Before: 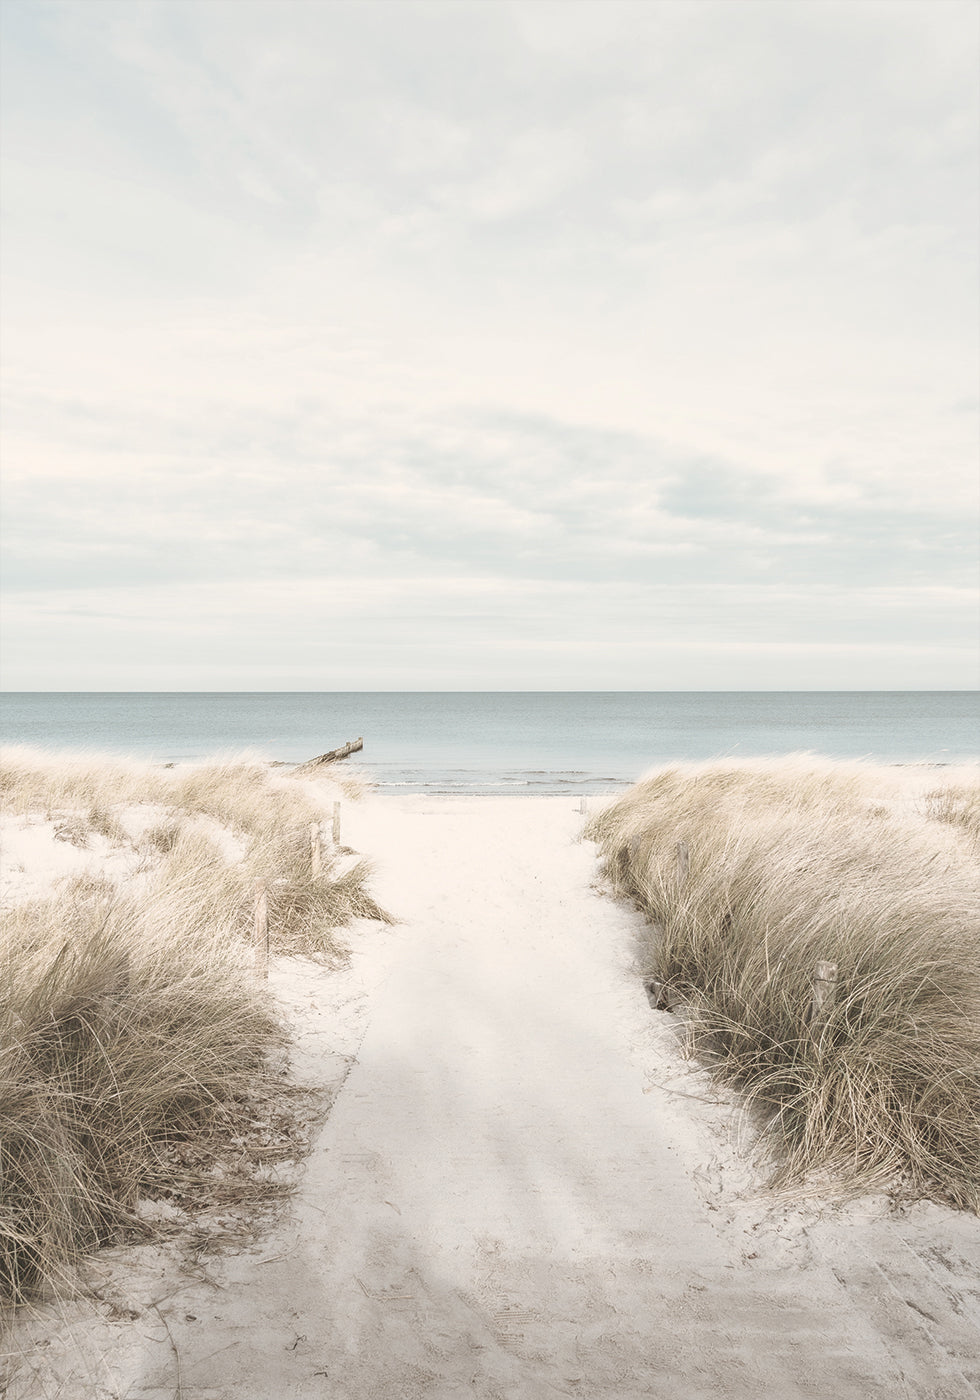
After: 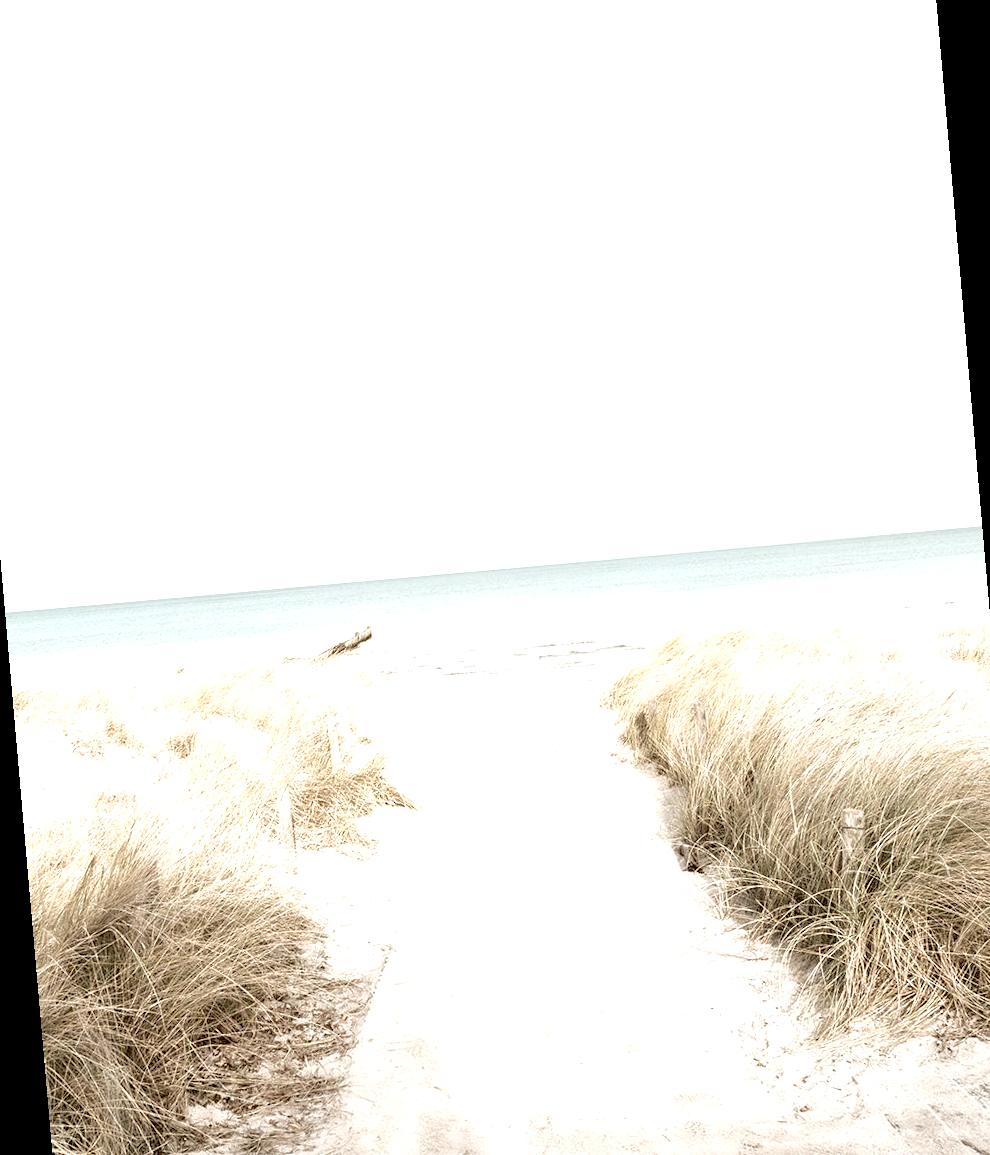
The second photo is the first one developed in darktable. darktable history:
exposure: black level correction 0.035, exposure 0.9 EV, compensate highlight preservation false
rotate and perspective: rotation -5°, crop left 0.05, crop right 0.952, crop top 0.11, crop bottom 0.89
